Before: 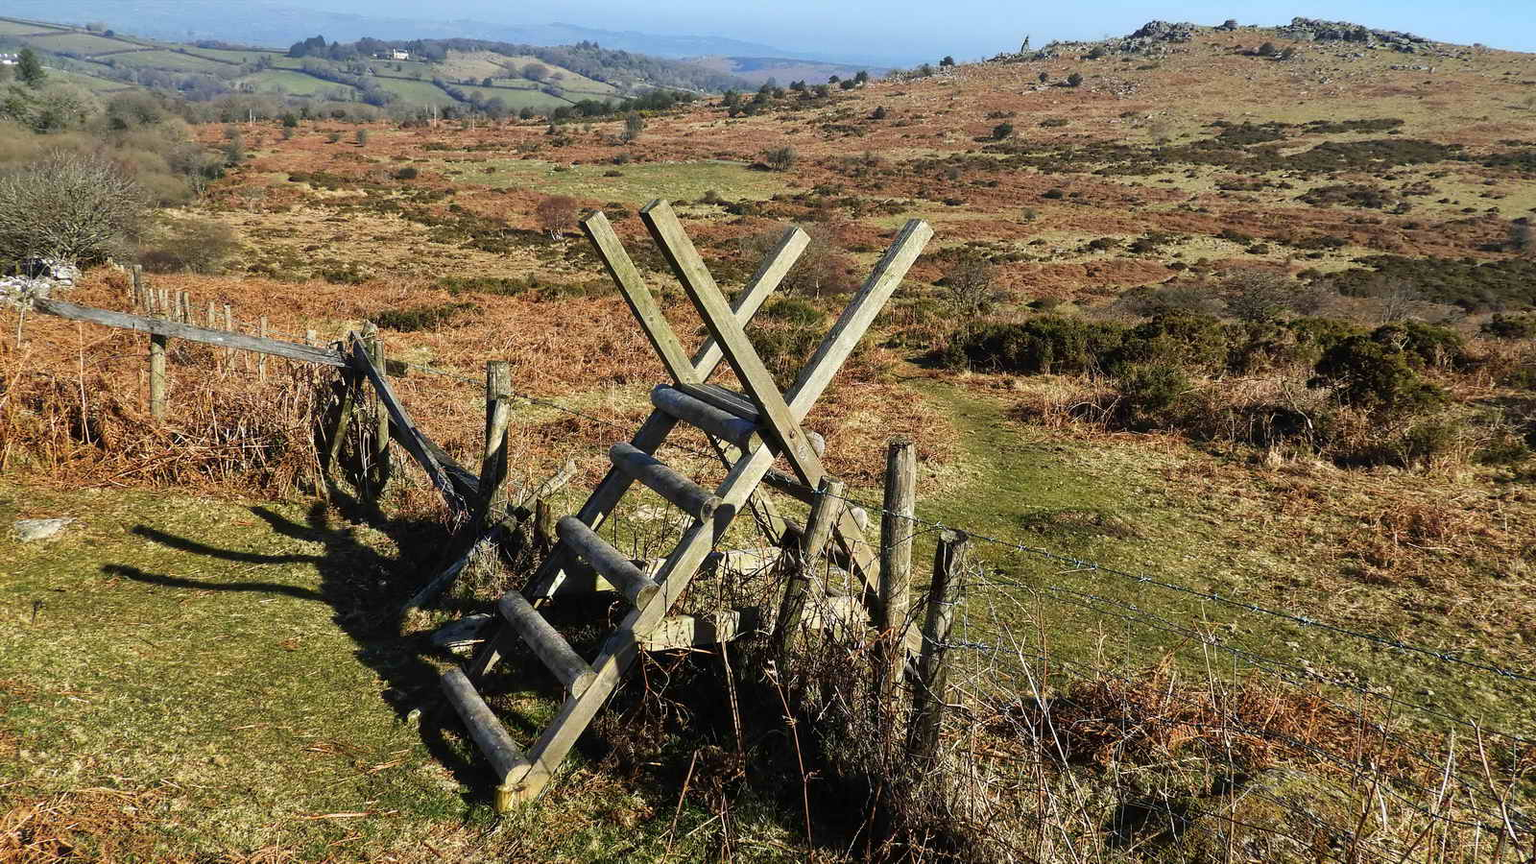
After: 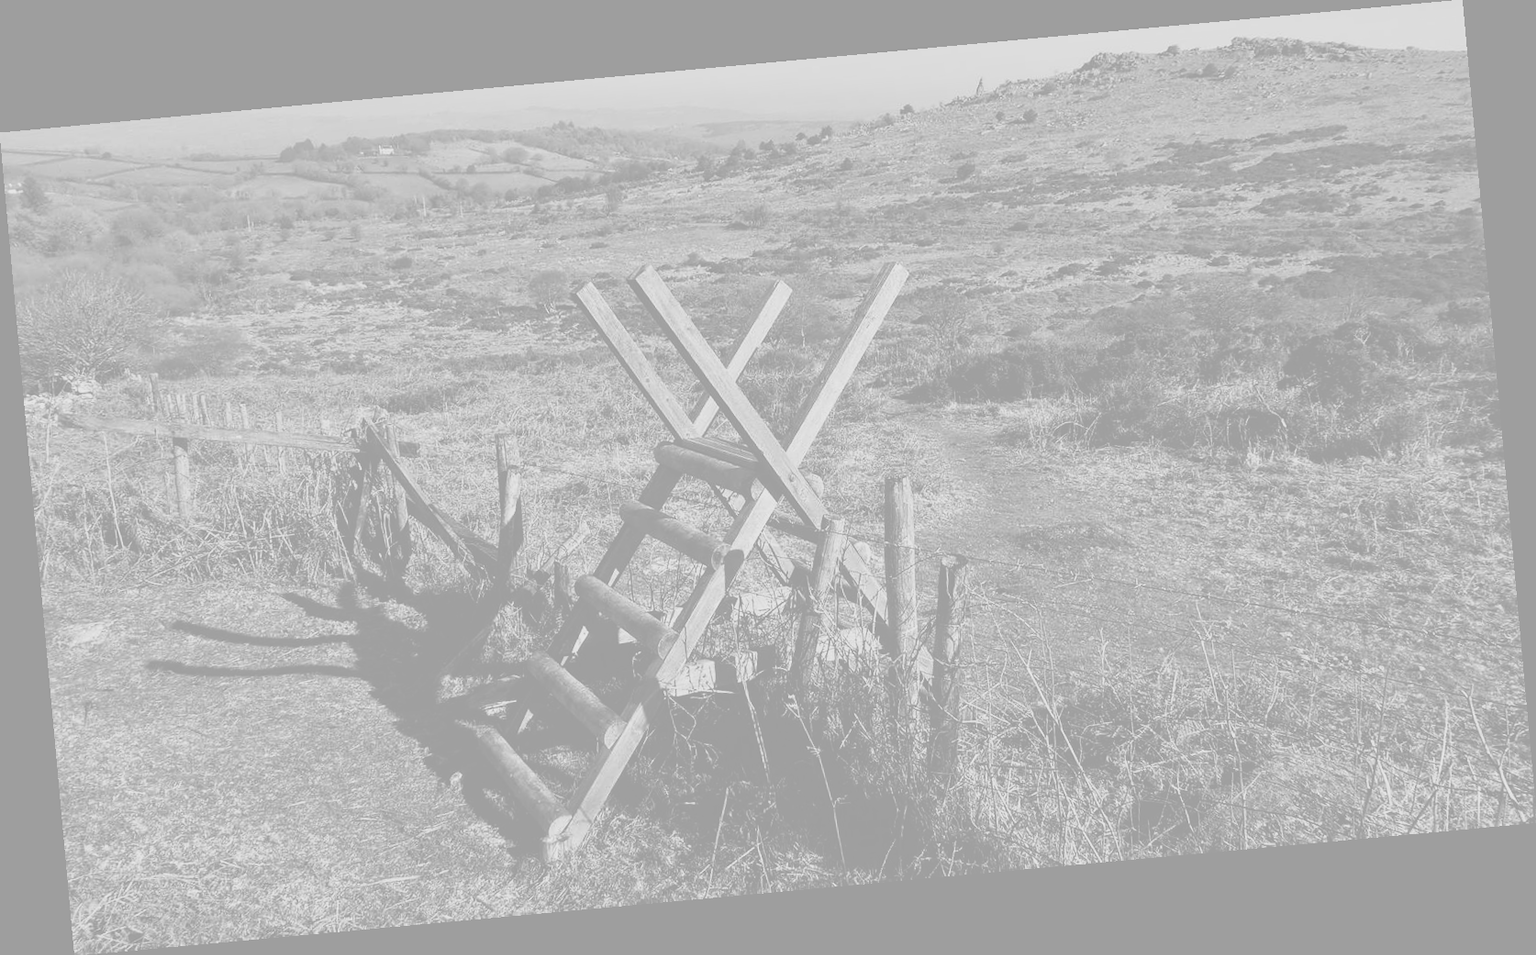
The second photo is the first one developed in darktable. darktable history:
monochrome: a -35.87, b 49.73, size 1.7
colorize: hue 331.2°, saturation 75%, source mix 30.28%, lightness 70.52%, version 1
rotate and perspective: rotation -5.2°, automatic cropping off
contrast brightness saturation: contrast 0.2, brightness 0.16, saturation 0.22
color balance: lift [1.016, 0.983, 1, 1.017], gamma [0.78, 1.018, 1.043, 0.957], gain [0.786, 1.063, 0.937, 1.017], input saturation 118.26%, contrast 13.43%, contrast fulcrum 21.62%, output saturation 82.76%
velvia: on, module defaults
